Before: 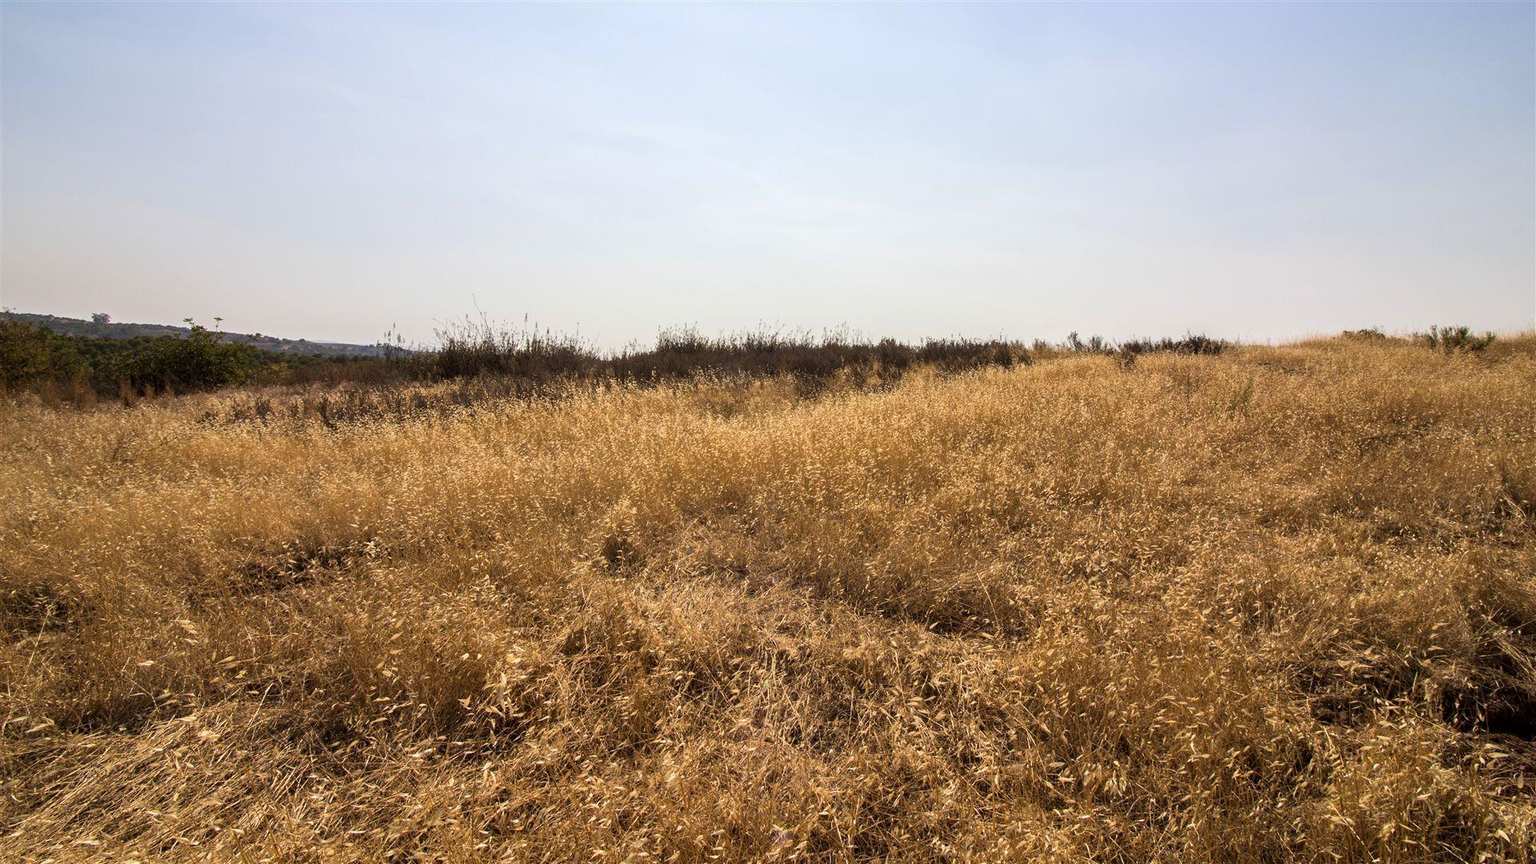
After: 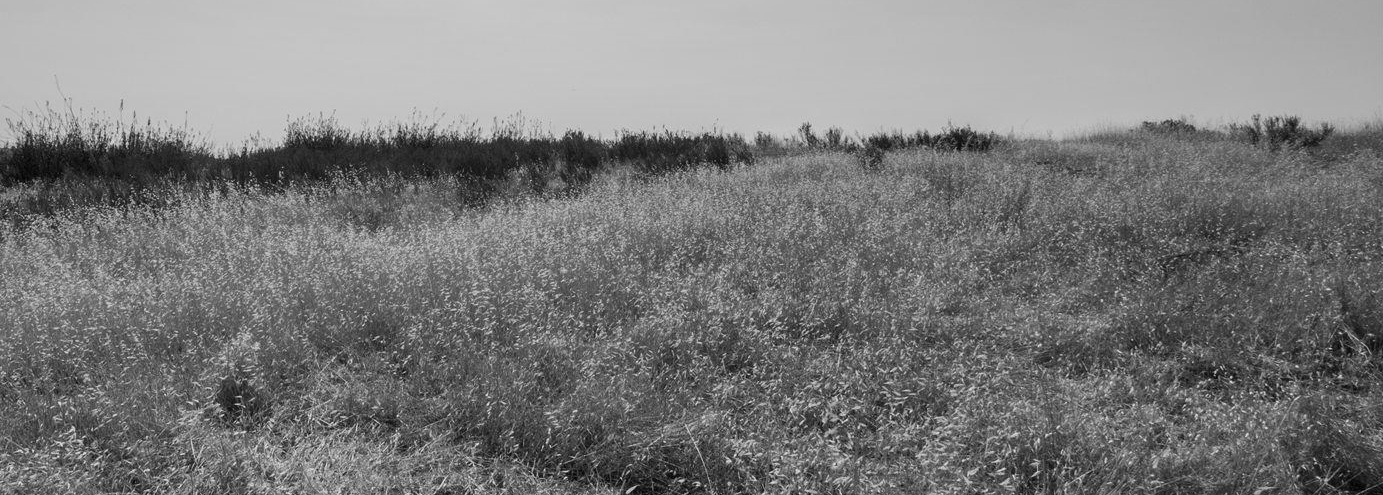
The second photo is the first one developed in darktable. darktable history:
white balance: red 0.871, blue 1.249
monochrome: a 2.21, b -1.33, size 2.2
crop and rotate: left 27.938%, top 27.046%, bottom 27.046%
graduated density: rotation 5.63°, offset 76.9
